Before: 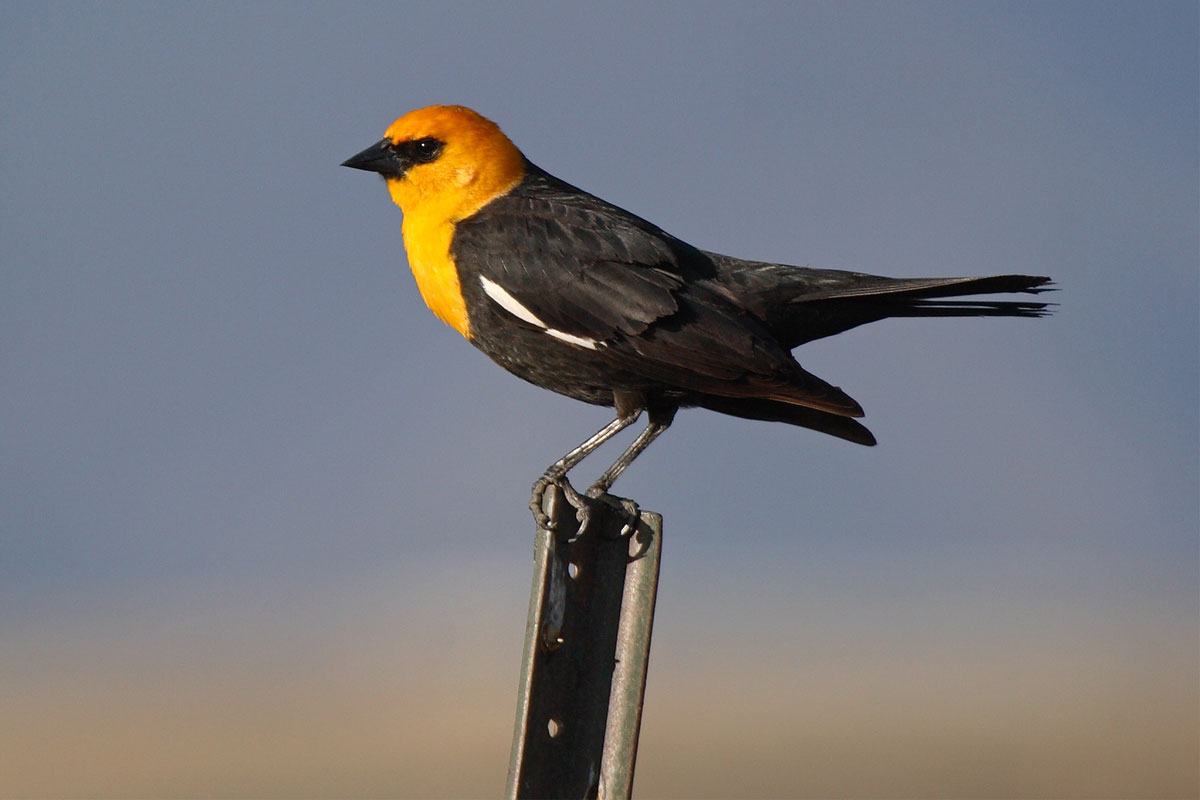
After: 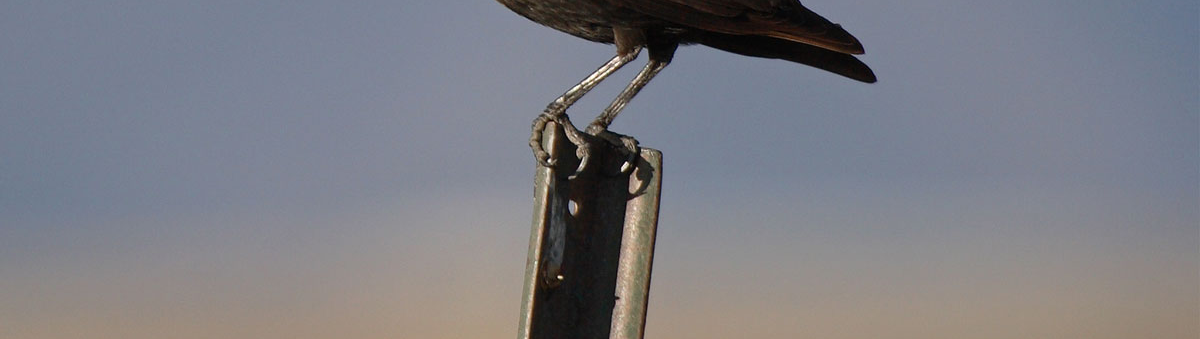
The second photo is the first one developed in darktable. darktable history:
crop: top 45.479%, bottom 12.113%
